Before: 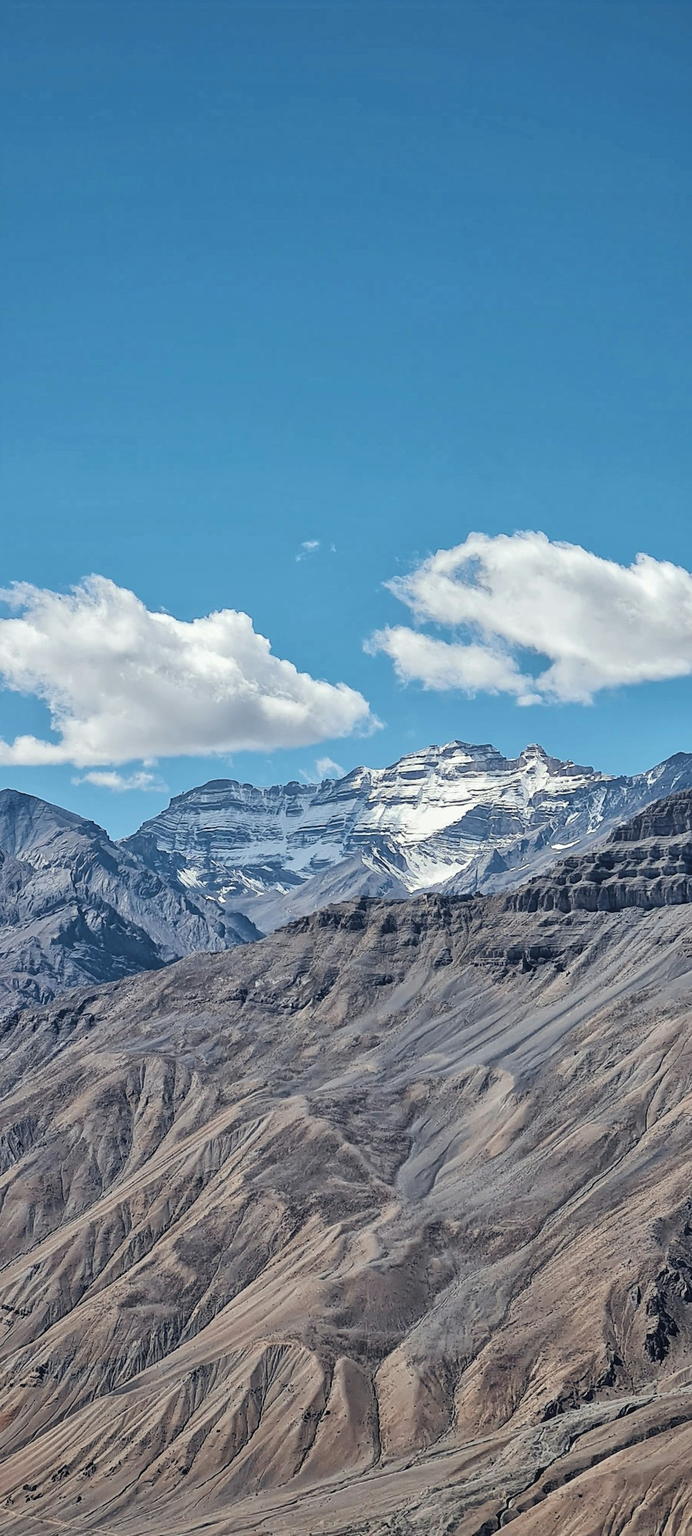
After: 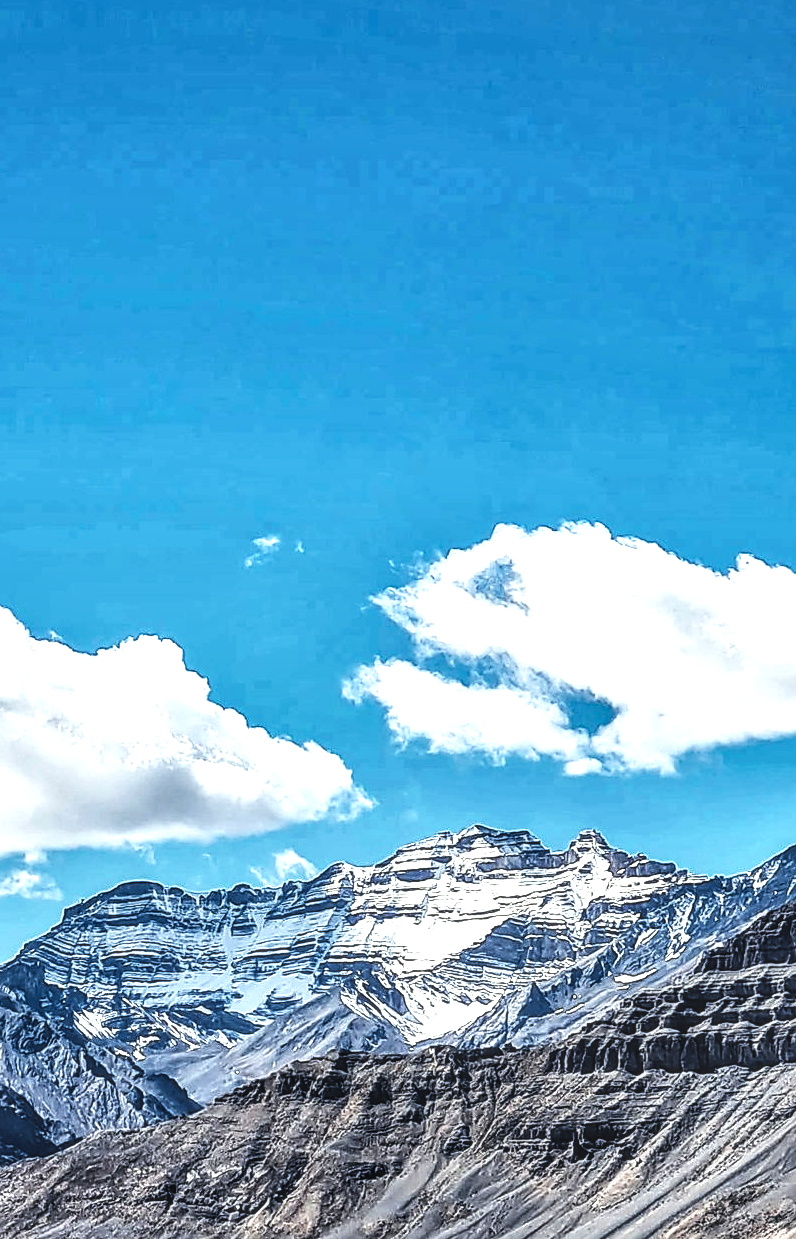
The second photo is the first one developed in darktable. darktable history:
local contrast: highlights 16%, detail 188%
crop: left 18.291%, top 11.07%, right 2.042%, bottom 33.075%
sharpen: on, module defaults
base curve: curves: ch0 [(0, 0.036) (0.007, 0.037) (0.604, 0.887) (1, 1)], preserve colors none
